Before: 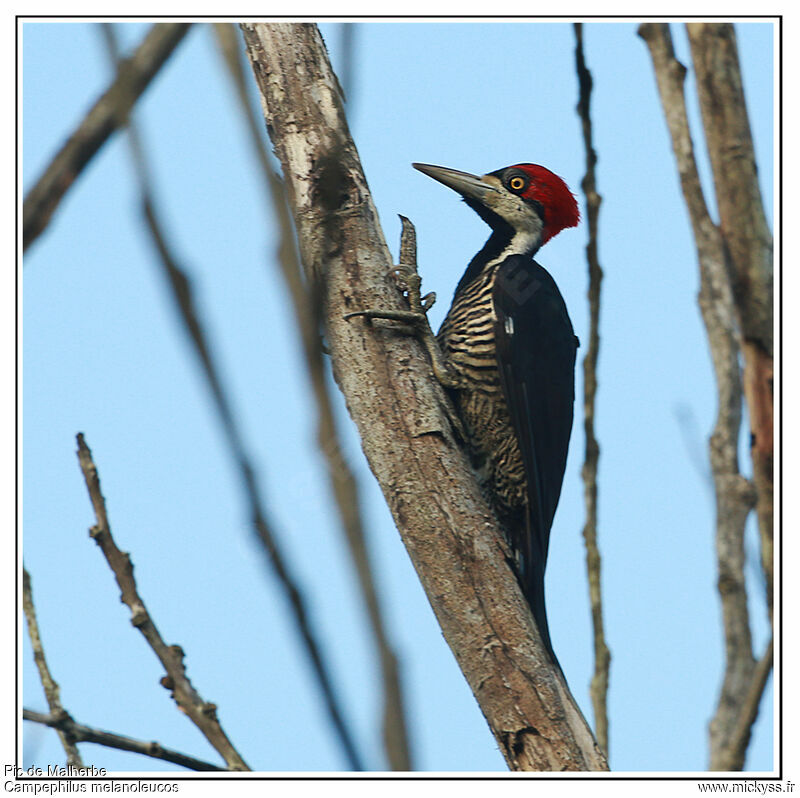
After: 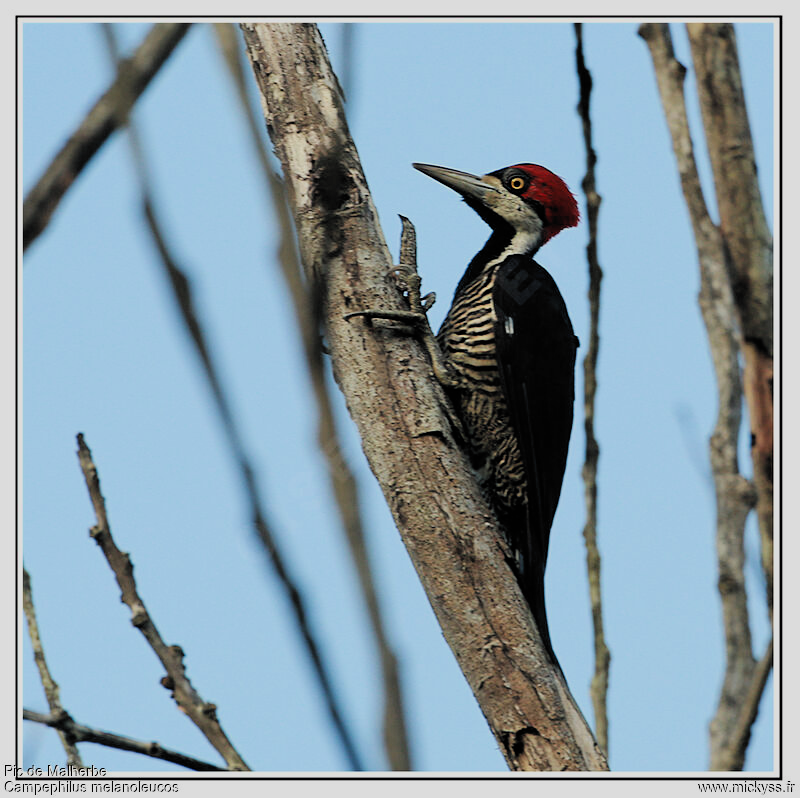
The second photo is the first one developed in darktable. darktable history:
filmic rgb: black relative exposure -5.12 EV, white relative exposure 4 EV, threshold 5.94 EV, hardness 2.88, contrast 1.1, highlights saturation mix -20.38%, color science v6 (2022), enable highlight reconstruction true
